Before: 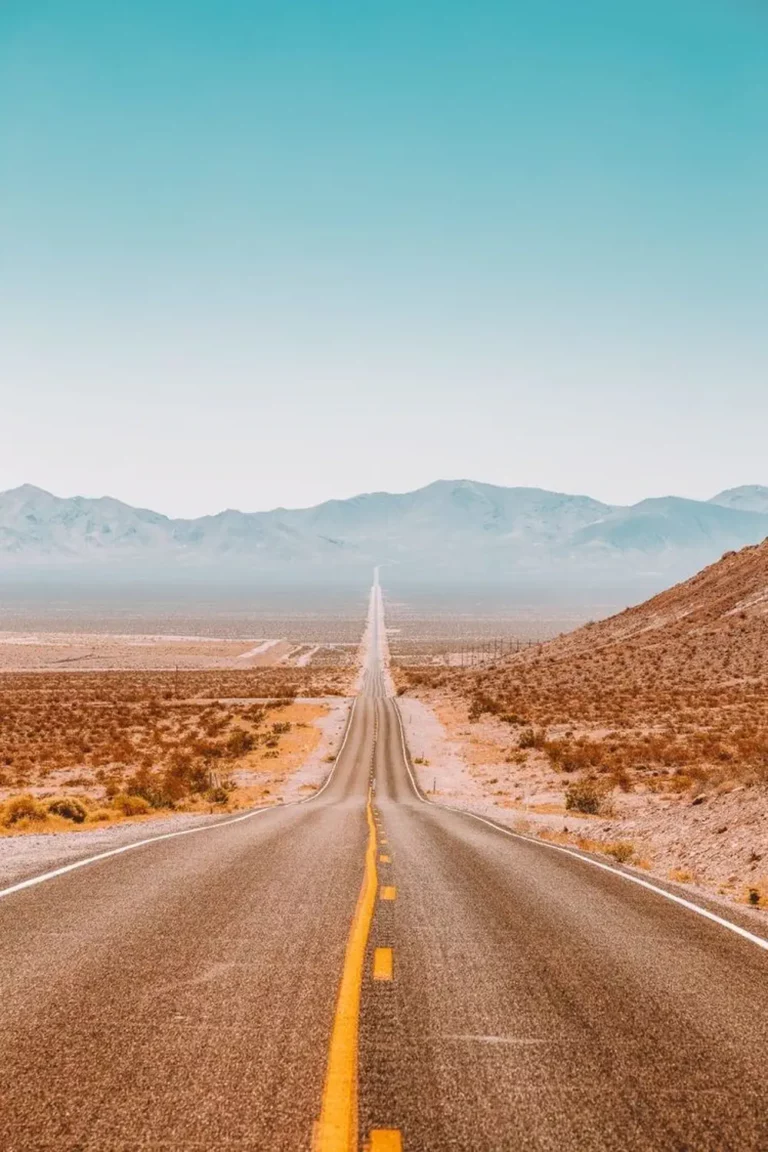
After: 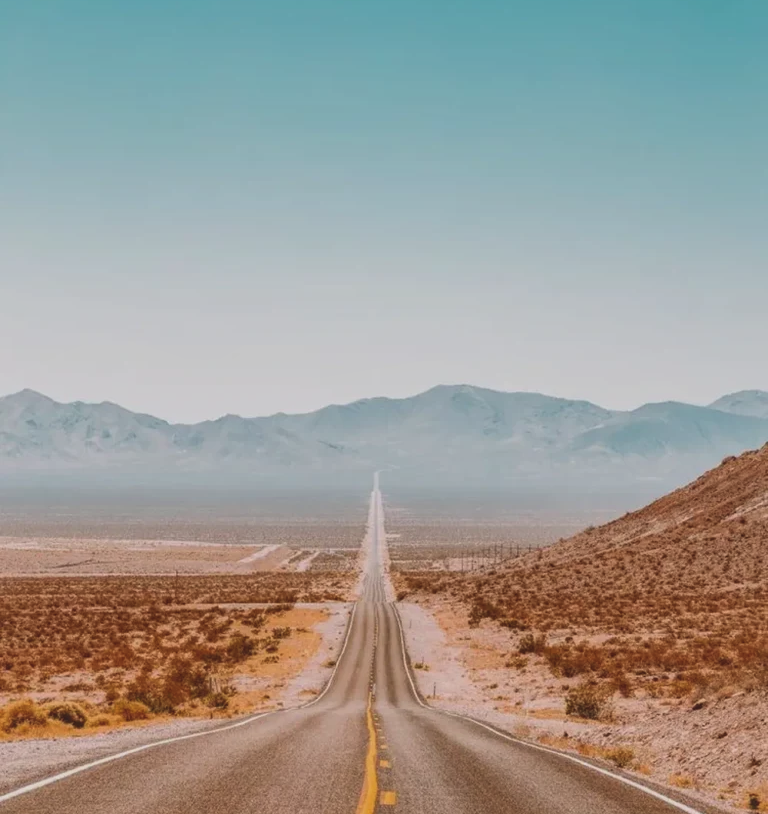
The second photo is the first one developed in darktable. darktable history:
local contrast: mode bilateral grid, contrast 20, coarseness 50, detail 120%, midtone range 0.2
crop and rotate: top 8.293%, bottom 20.996%
exposure: black level correction -0.015, exposure -0.5 EV, compensate highlight preservation false
